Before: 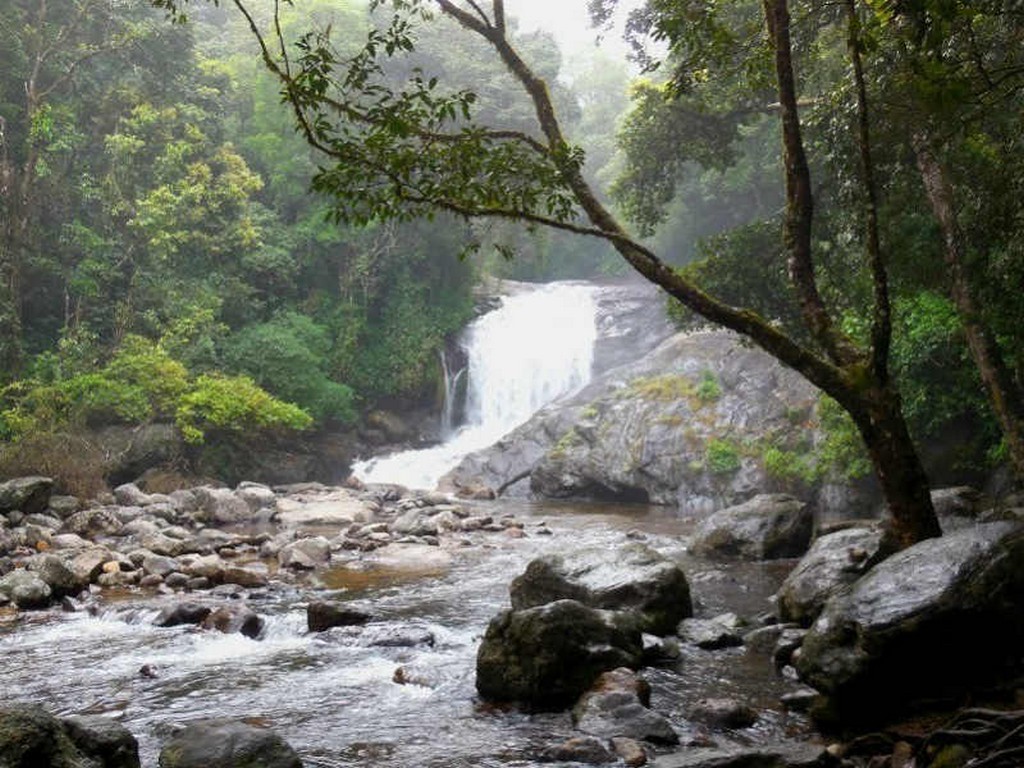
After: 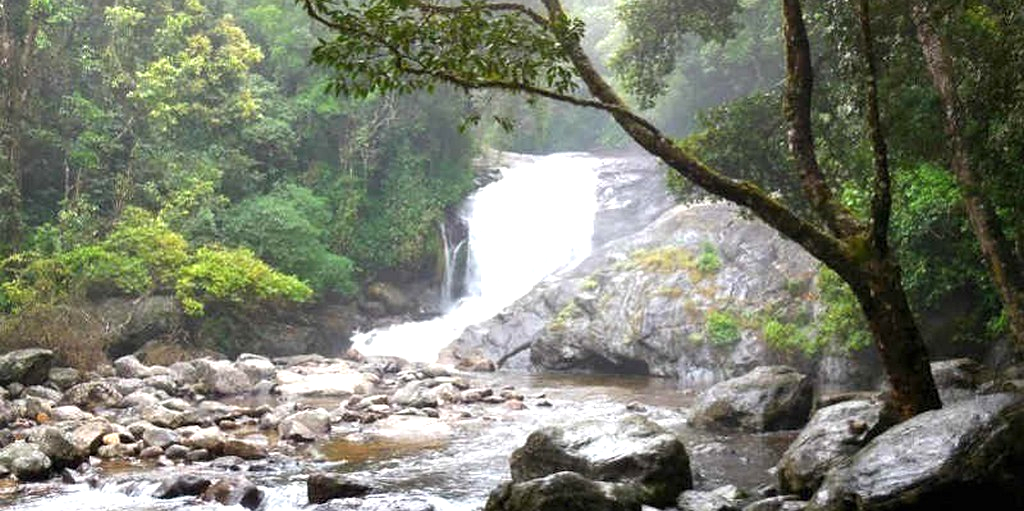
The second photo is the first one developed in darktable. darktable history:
exposure: black level correction 0, exposure 0.7 EV, compensate exposure bias true, compensate highlight preservation false
sharpen: amount 0.2
crop: top 16.727%, bottom 16.727%
